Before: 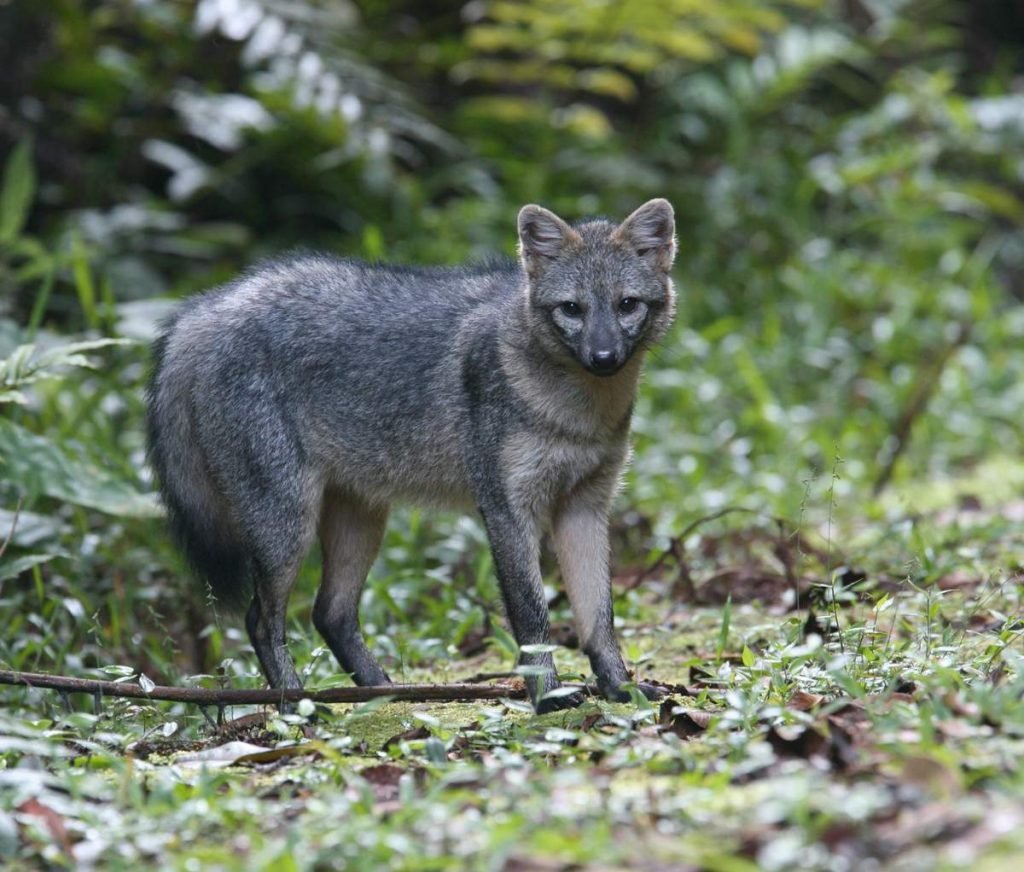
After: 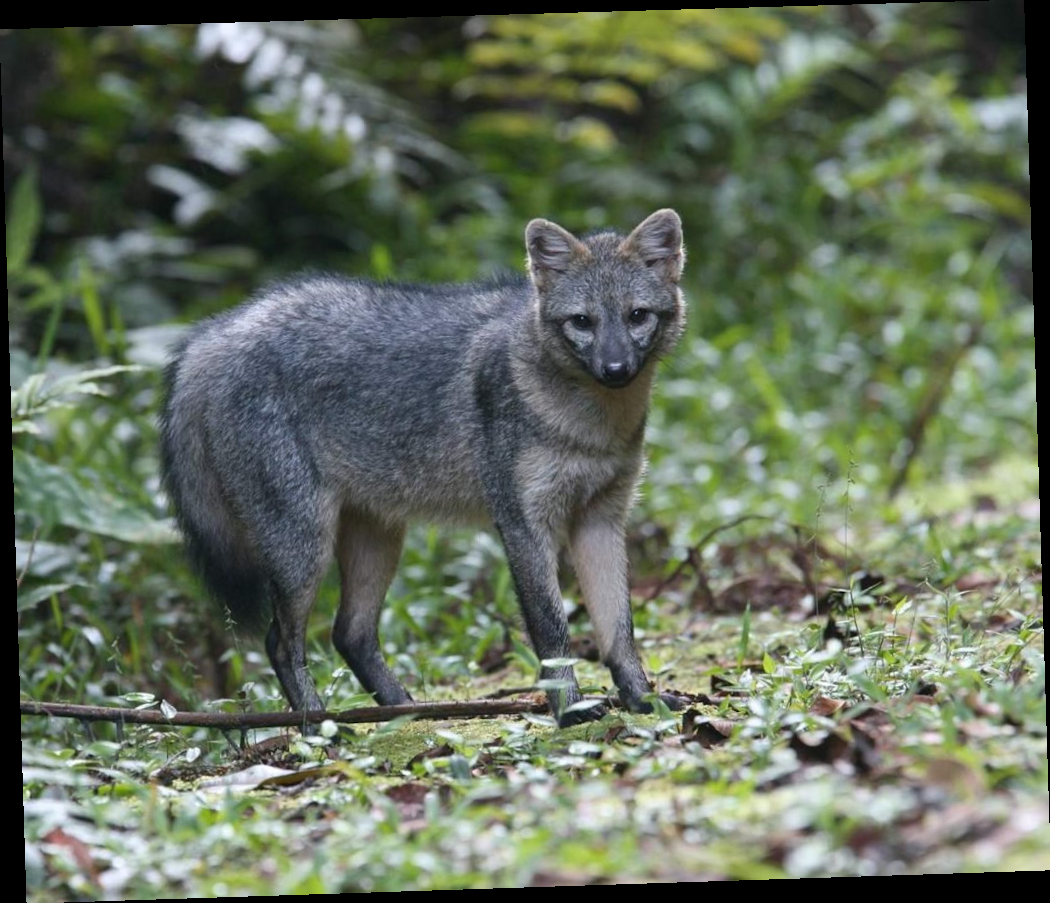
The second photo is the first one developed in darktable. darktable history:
rotate and perspective: rotation -1.77°, lens shift (horizontal) 0.004, automatic cropping off
